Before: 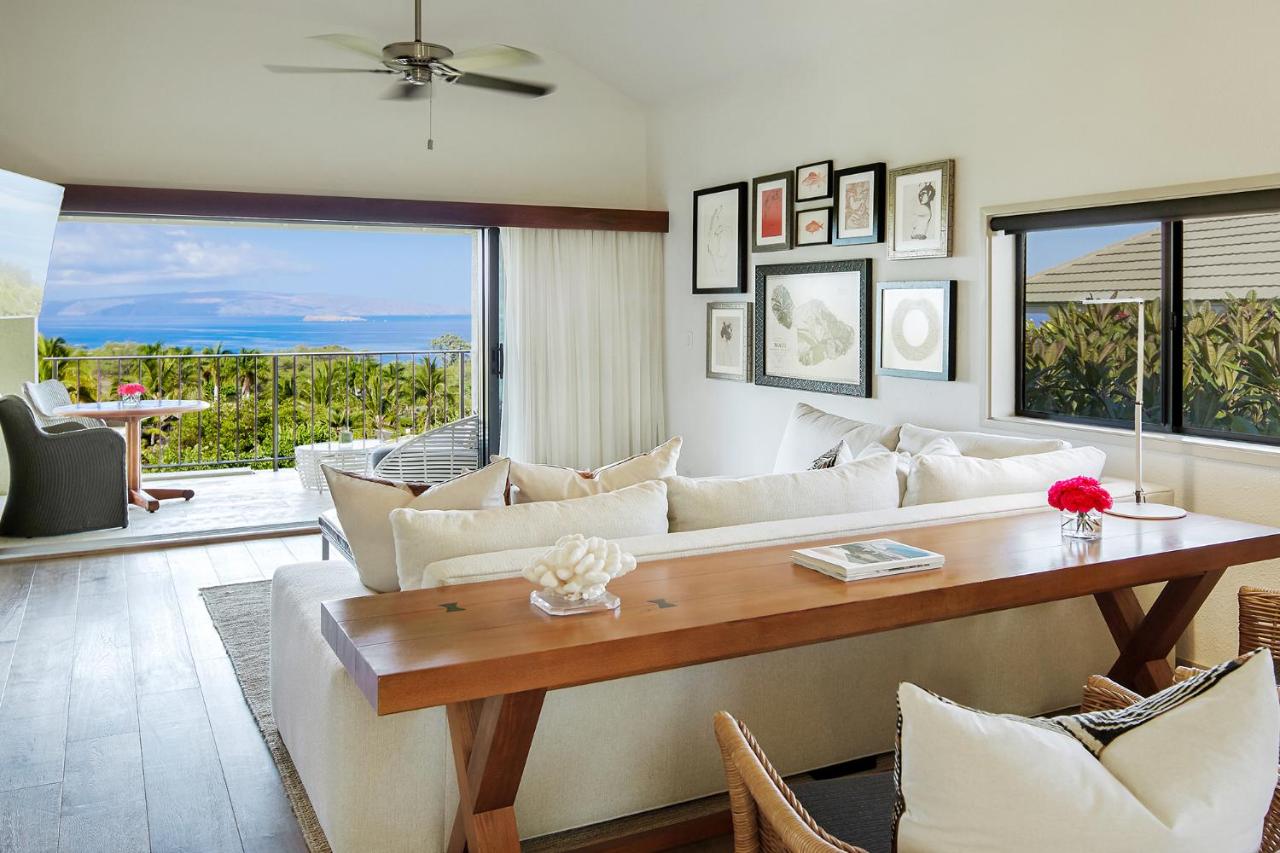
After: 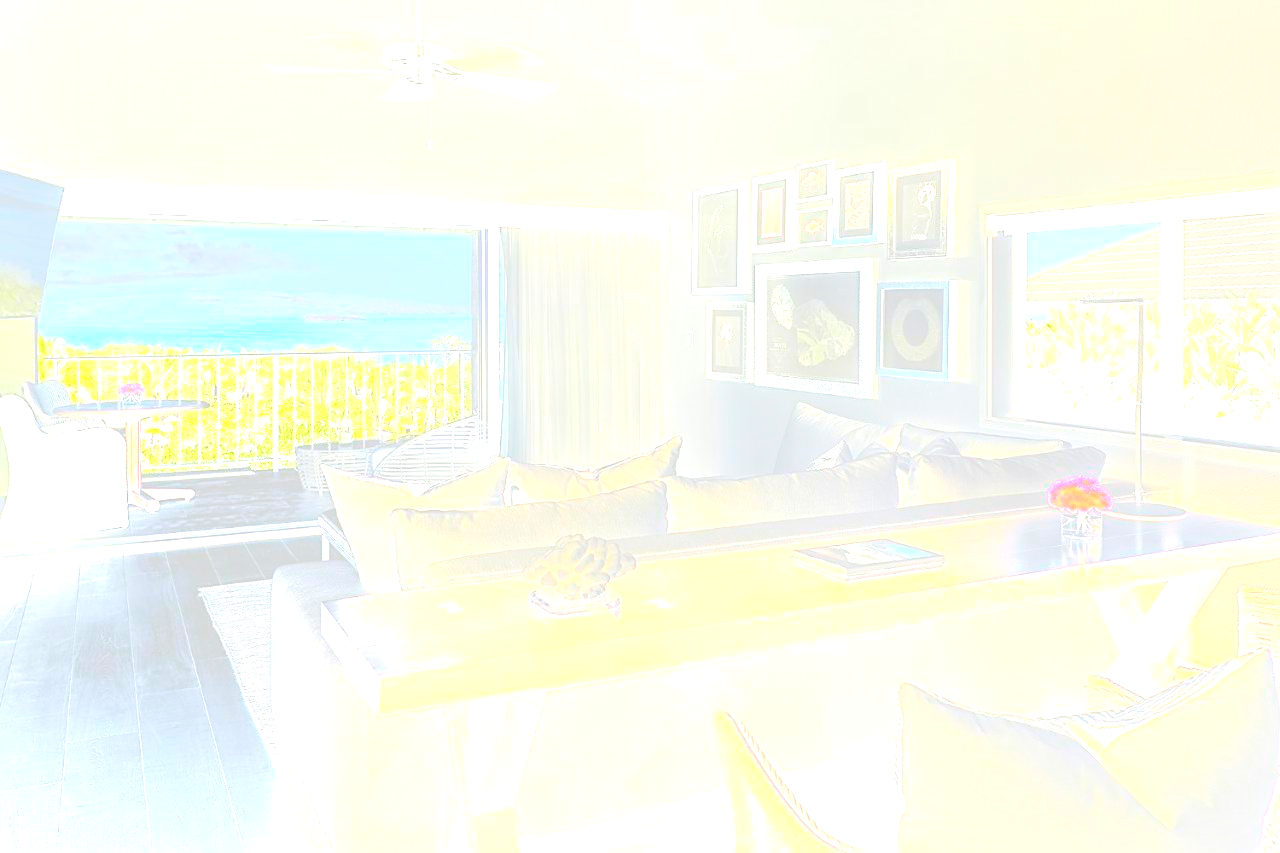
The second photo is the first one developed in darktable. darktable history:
sharpen: radius 1.864, amount 0.398, threshold 1.271
bloom: size 70%, threshold 25%, strength 70%
exposure: black level correction 0.008, exposure 0.979 EV, compensate highlight preservation false
